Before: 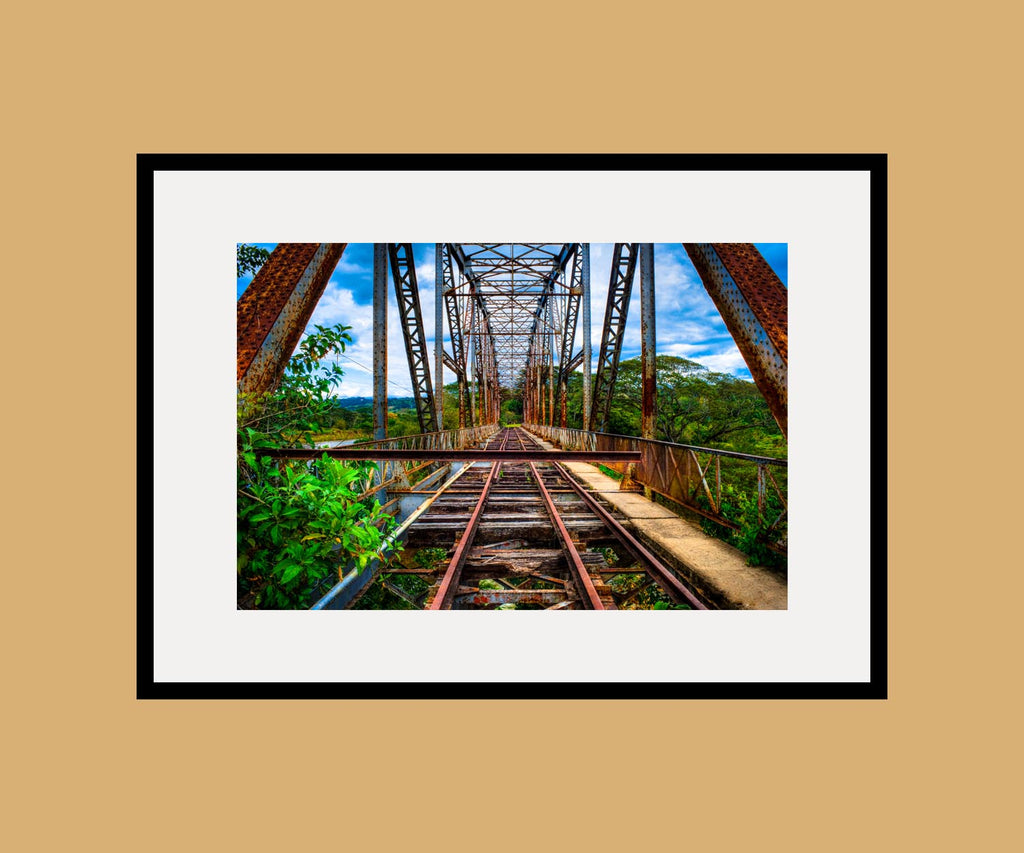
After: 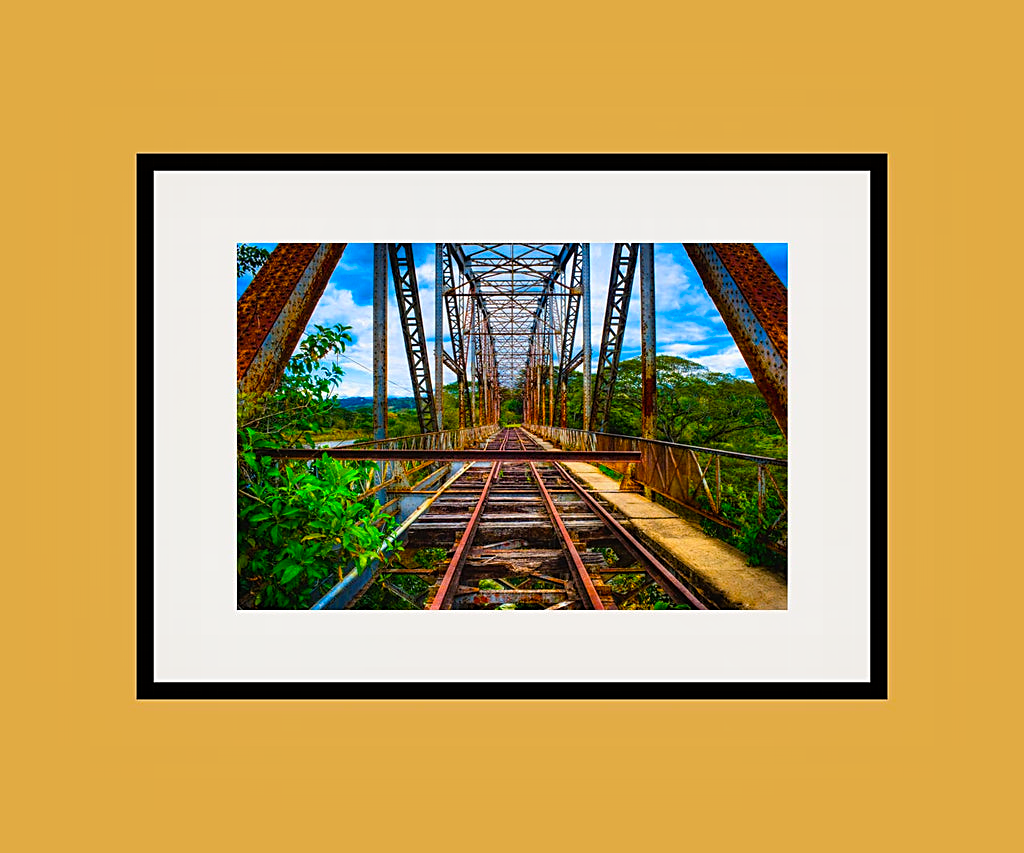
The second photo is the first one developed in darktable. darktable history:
color balance rgb: linear chroma grading › global chroma 15.091%, perceptual saturation grading › global saturation 30.89%
contrast equalizer: y [[0.6 ×6], [0.55 ×6], [0 ×6], [0 ×6], [0 ×6]], mix -0.28
sharpen: on, module defaults
